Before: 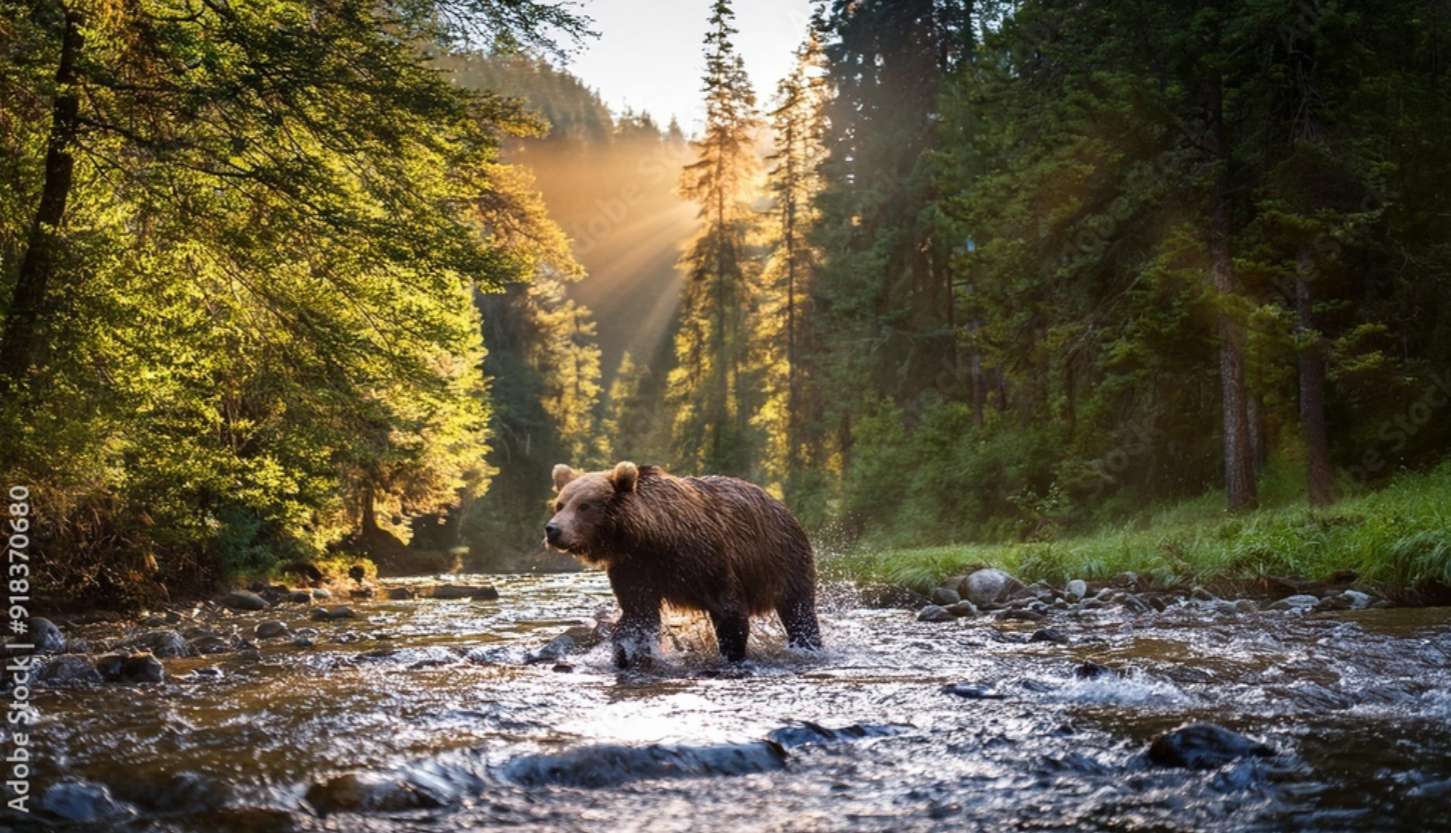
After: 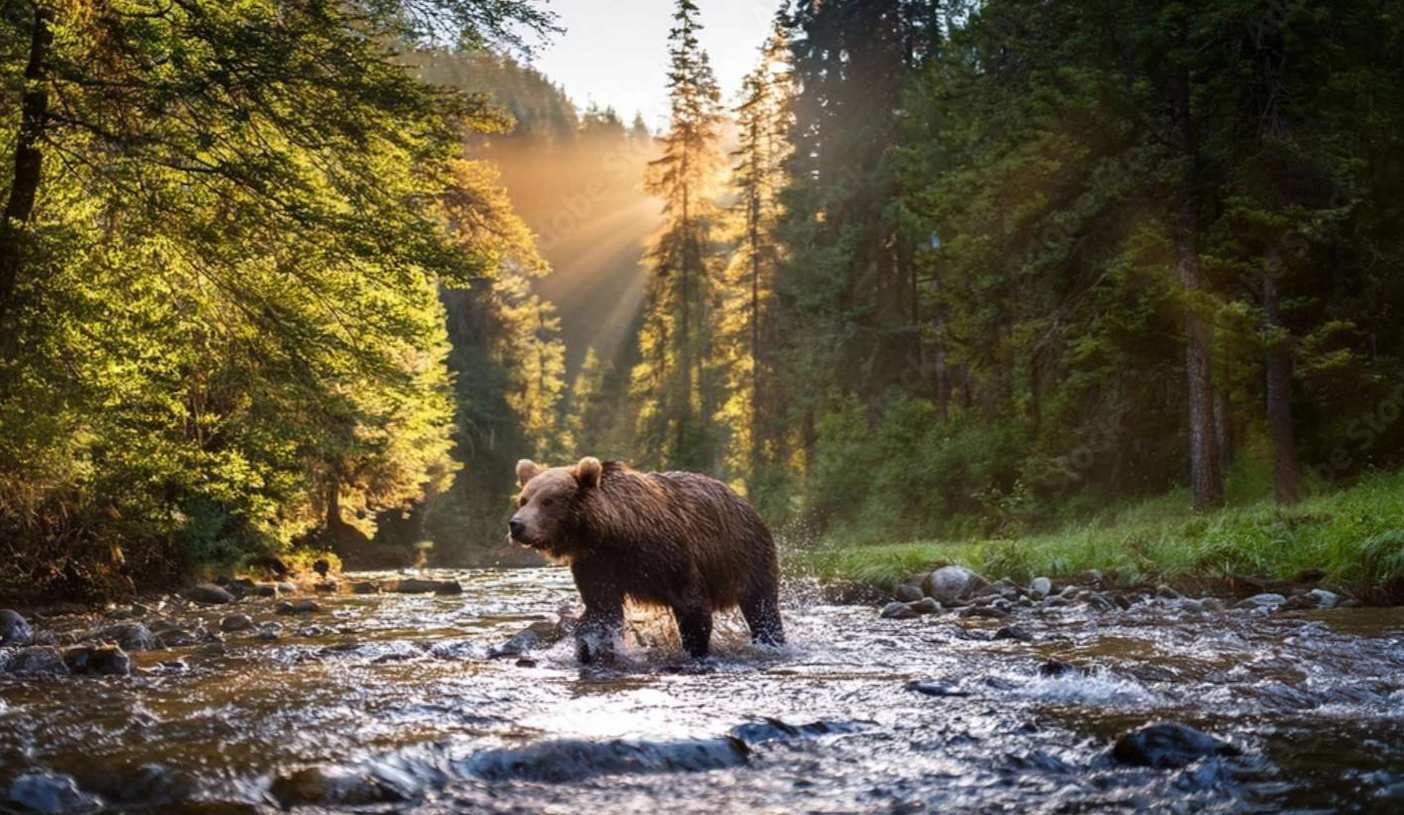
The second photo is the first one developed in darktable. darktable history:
rotate and perspective: rotation 0.192°, lens shift (horizontal) -0.015, crop left 0.005, crop right 0.996, crop top 0.006, crop bottom 0.99
crop and rotate: left 1.774%, right 0.633%, bottom 1.28%
